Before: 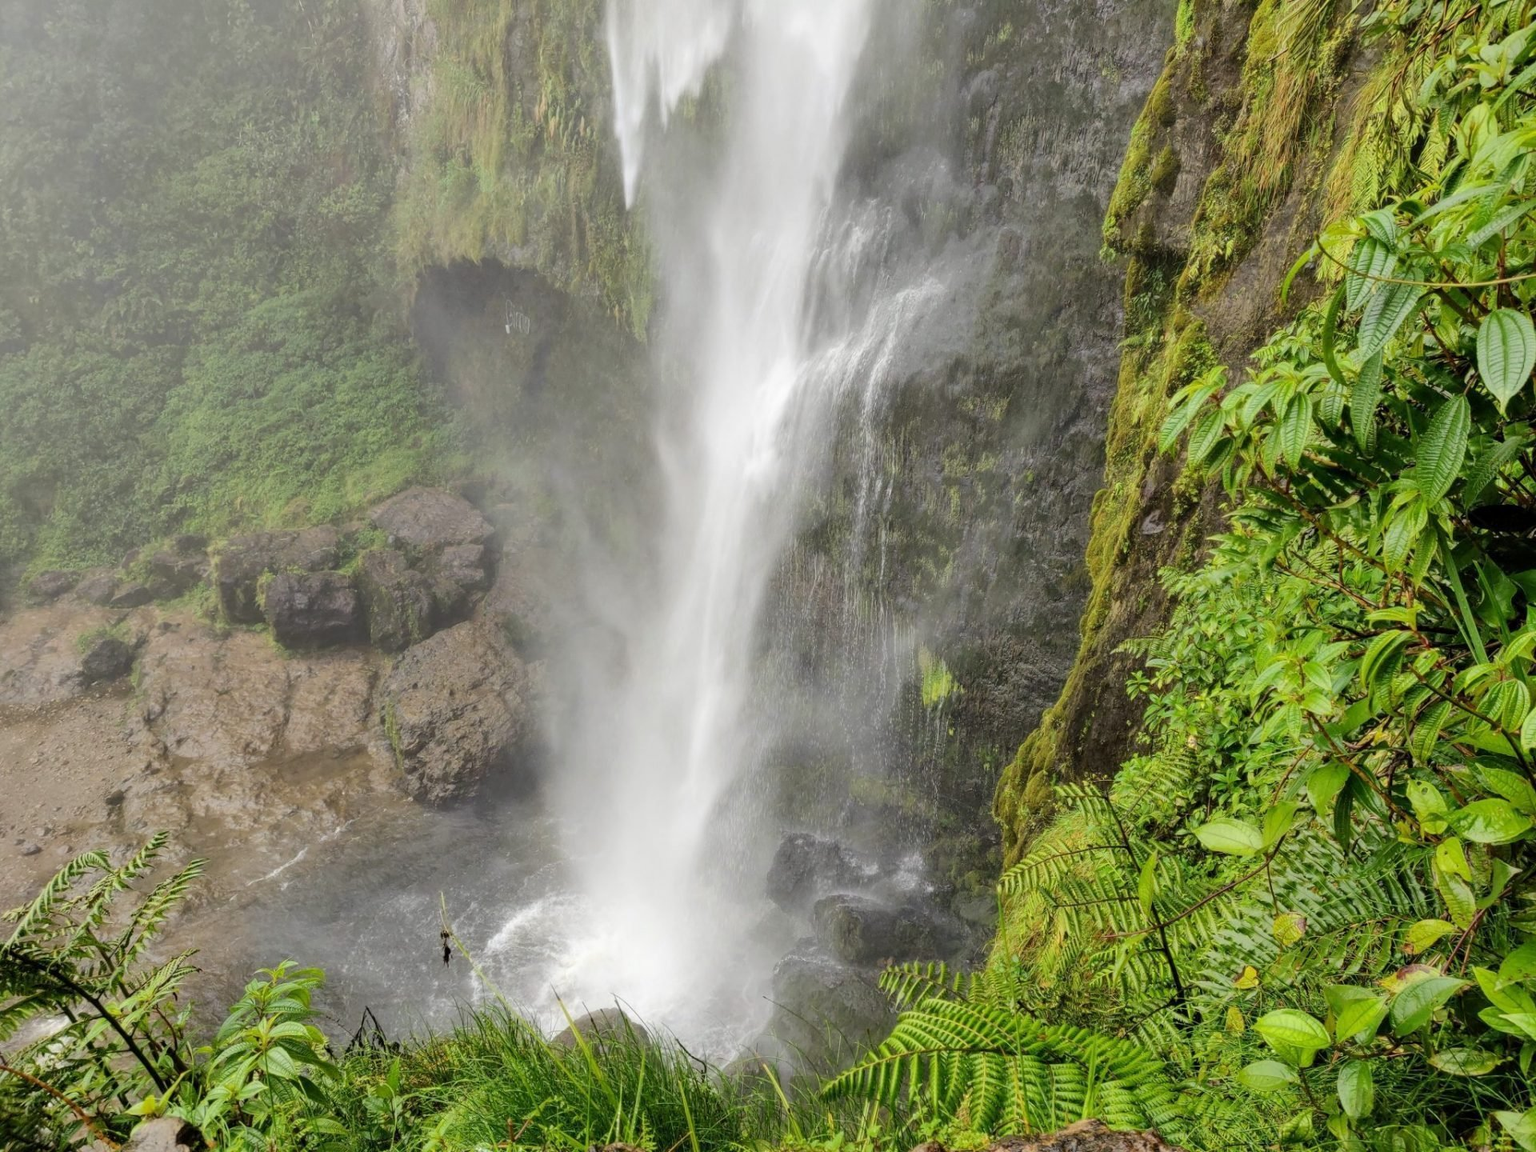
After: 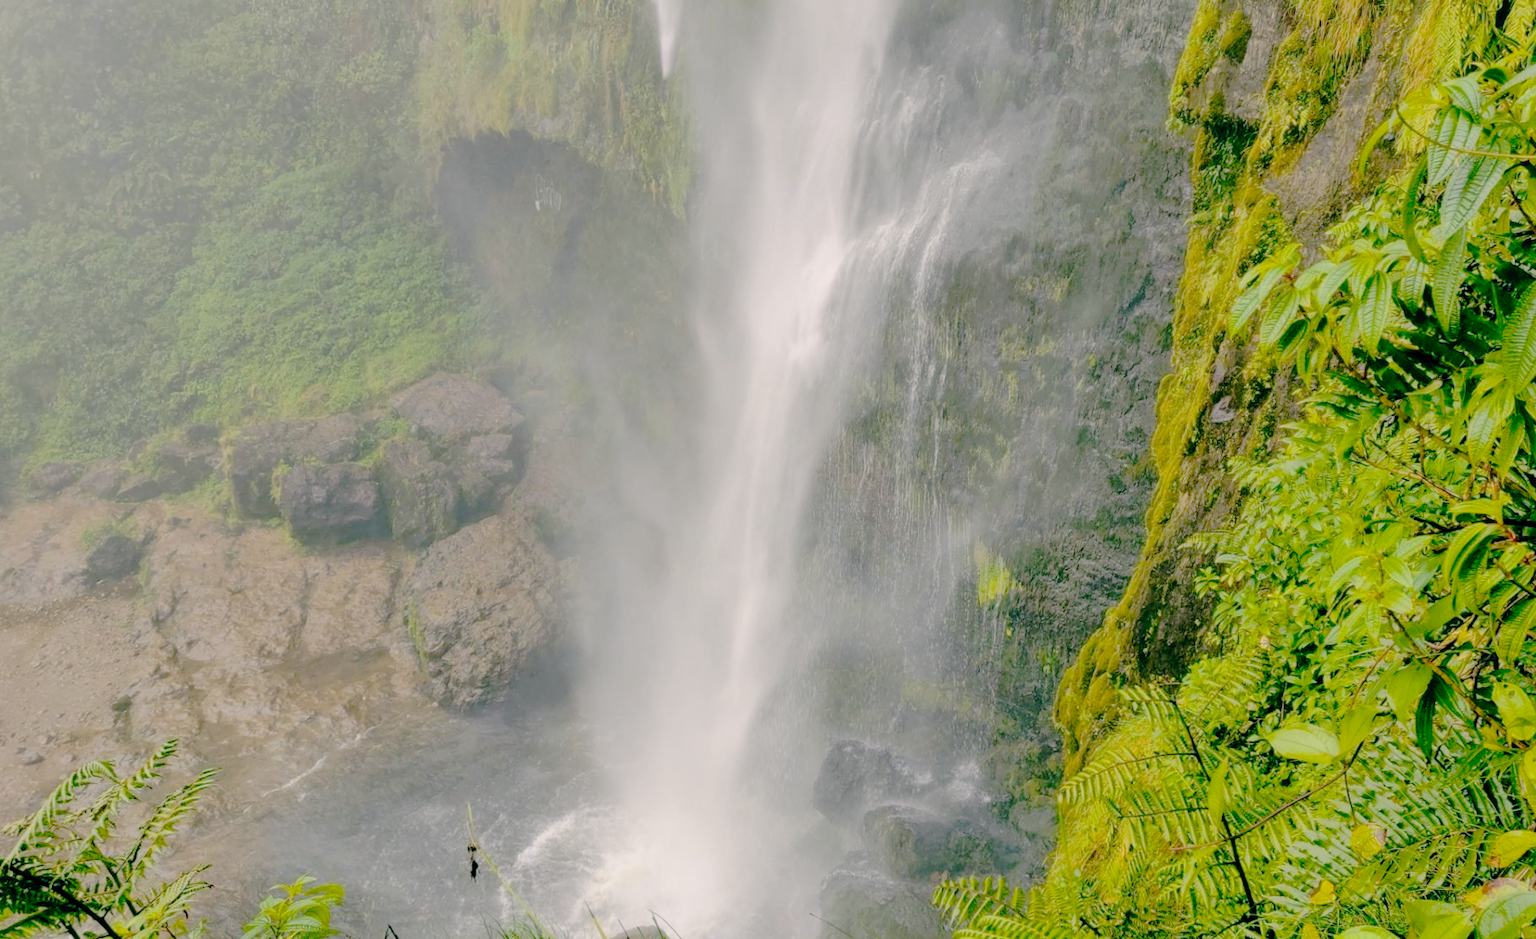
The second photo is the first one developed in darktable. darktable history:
tone curve: curves: ch0 [(0, 0) (0.003, 0.019) (0.011, 0.019) (0.025, 0.023) (0.044, 0.032) (0.069, 0.046) (0.1, 0.073) (0.136, 0.129) (0.177, 0.207) (0.224, 0.295) (0.277, 0.394) (0.335, 0.48) (0.399, 0.524) (0.468, 0.575) (0.543, 0.628) (0.623, 0.684) (0.709, 0.739) (0.801, 0.808) (0.898, 0.9) (1, 1)], preserve colors none
color balance rgb: power › chroma 0.5%, power › hue 260.13°, highlights gain › chroma 1.413%, highlights gain › hue 51.08°, global offset › luminance -0.334%, global offset › chroma 0.109%, global offset › hue 167.52°, perceptual saturation grading › global saturation 31.146%, contrast -10.52%
crop and rotate: angle 0.086°, top 11.77%, right 5.571%, bottom 11.266%
